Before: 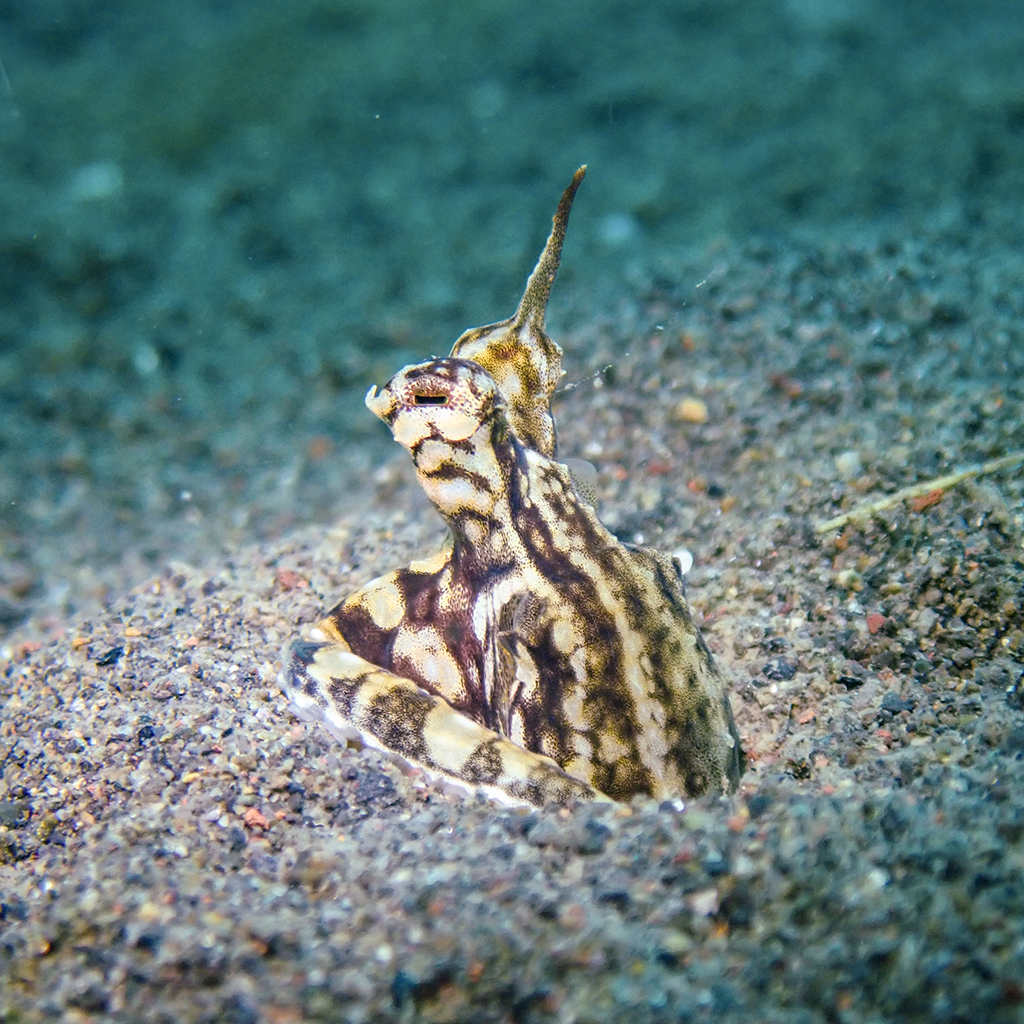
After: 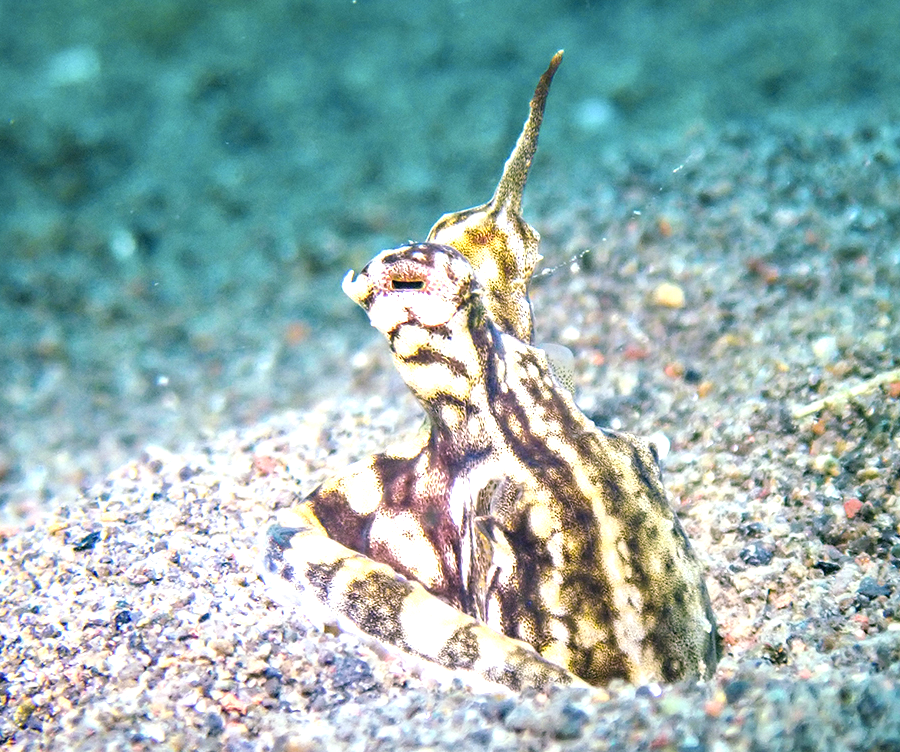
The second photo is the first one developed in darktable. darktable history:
crop and rotate: left 2.299%, top 11.296%, right 9.724%, bottom 15.169%
exposure: black level correction 0, exposure 1 EV, compensate highlight preservation false
